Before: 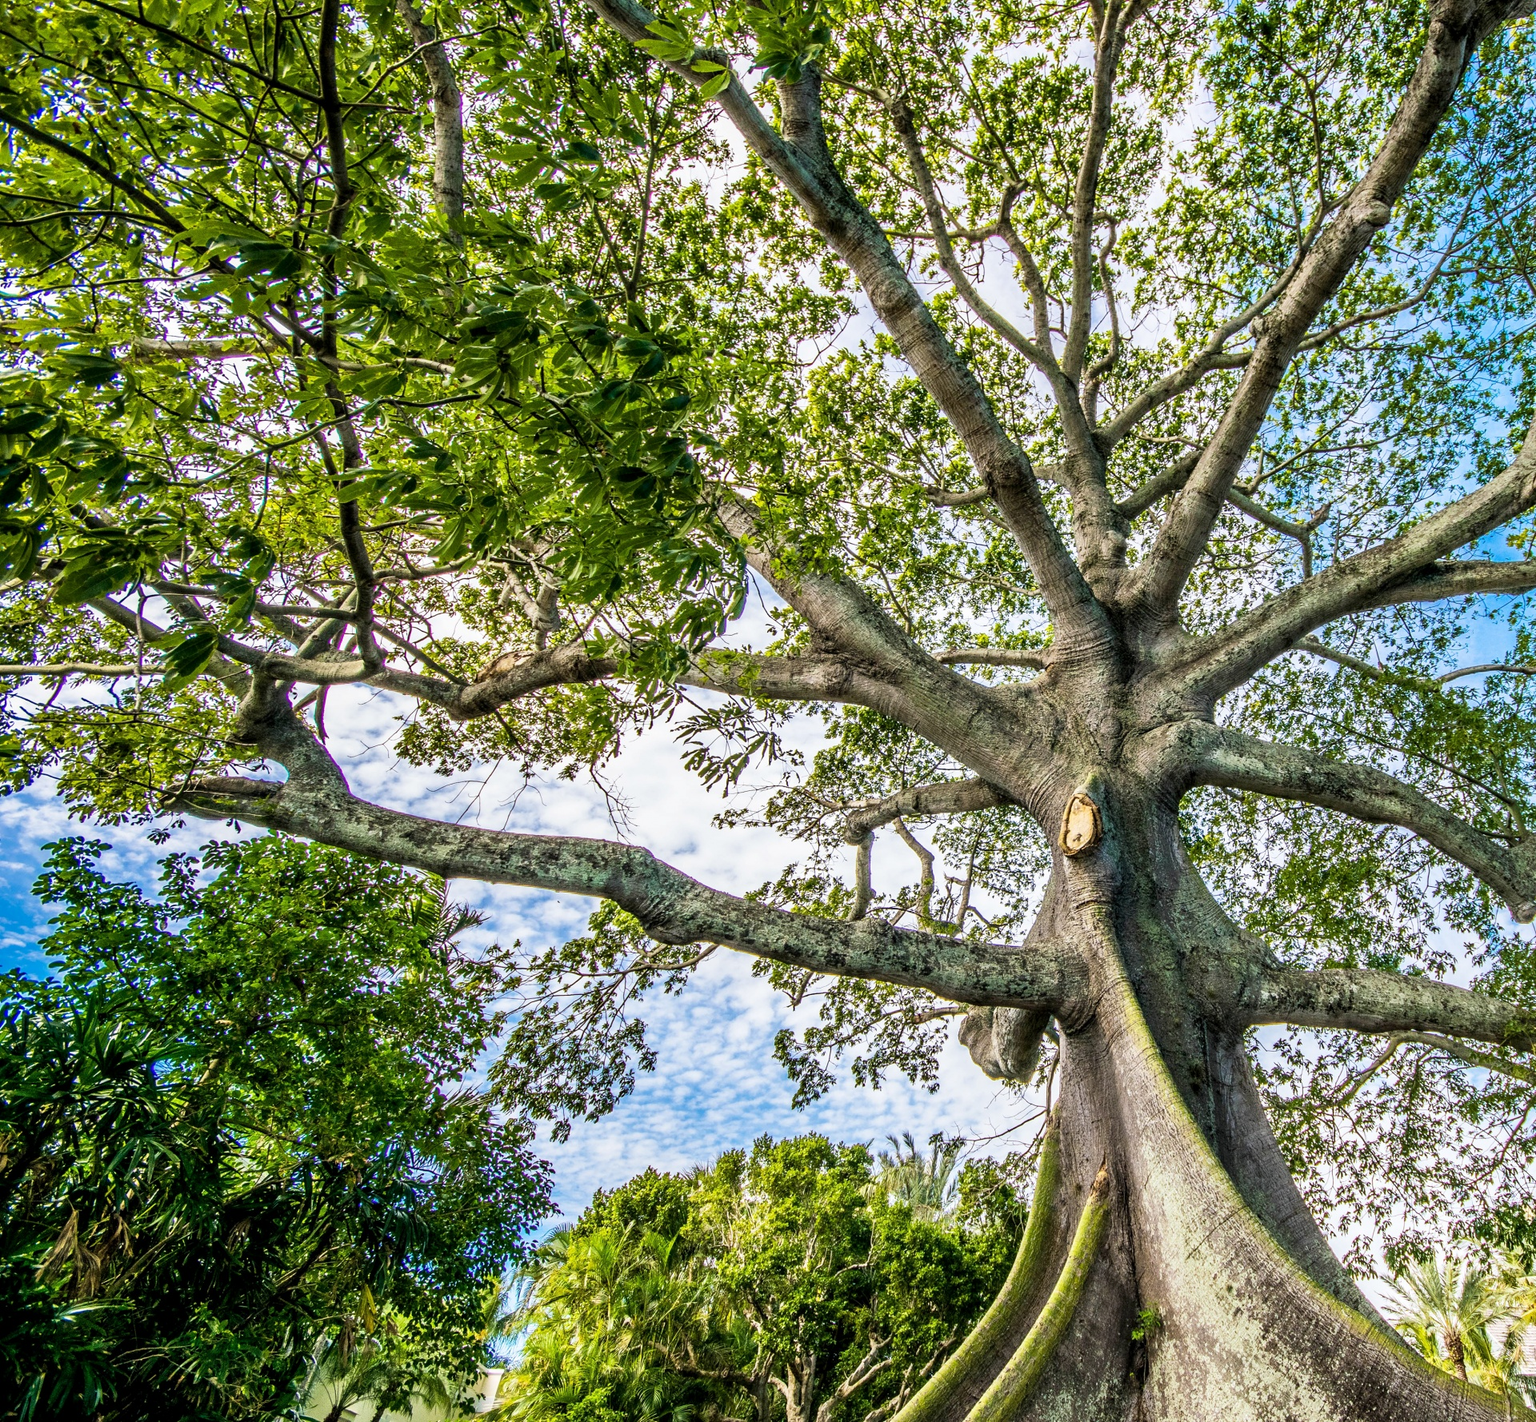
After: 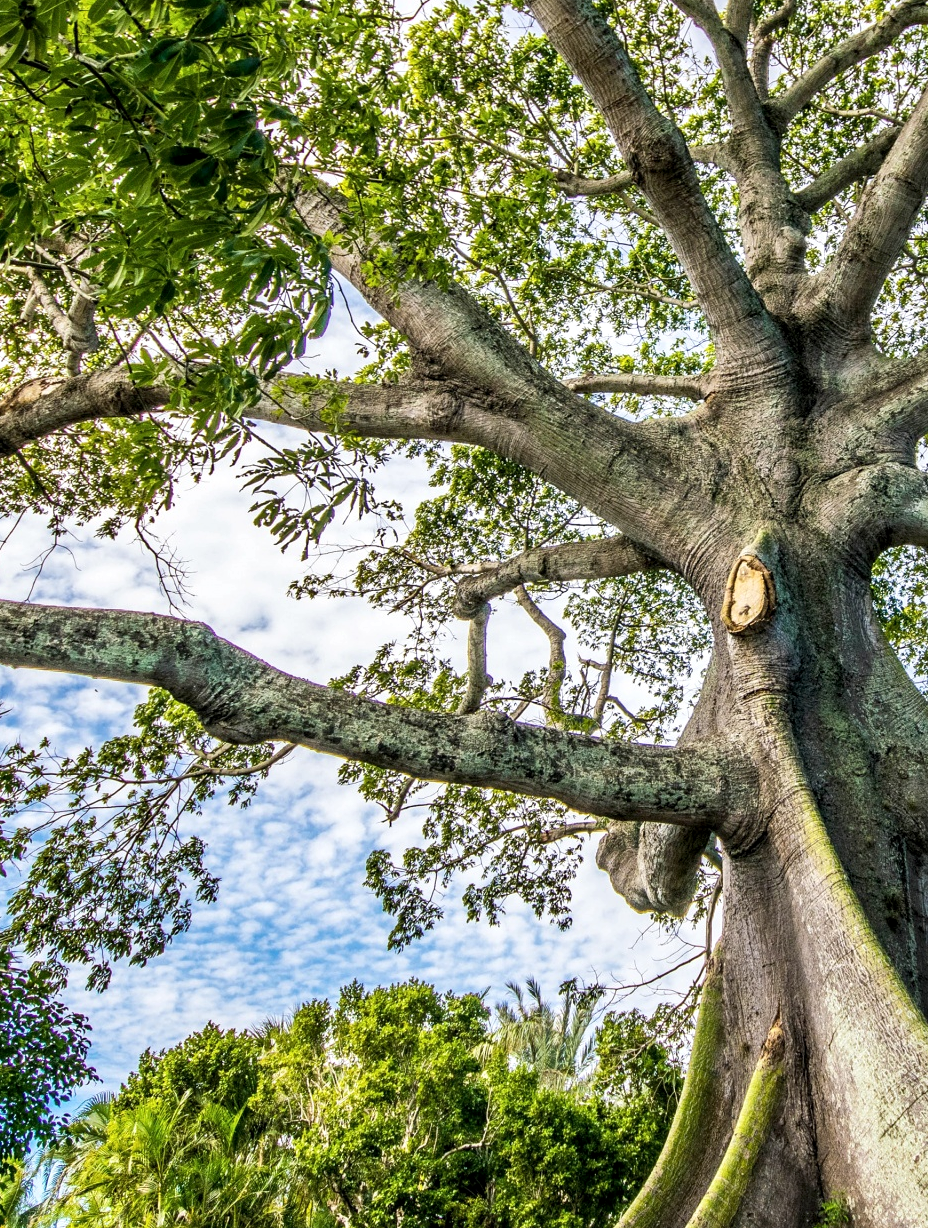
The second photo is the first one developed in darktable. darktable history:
crop: left 31.355%, top 24.619%, right 20.289%, bottom 6.303%
local contrast: highlights 105%, shadows 99%, detail 120%, midtone range 0.2
tone equalizer: edges refinement/feathering 500, mask exposure compensation -1.57 EV, preserve details no
